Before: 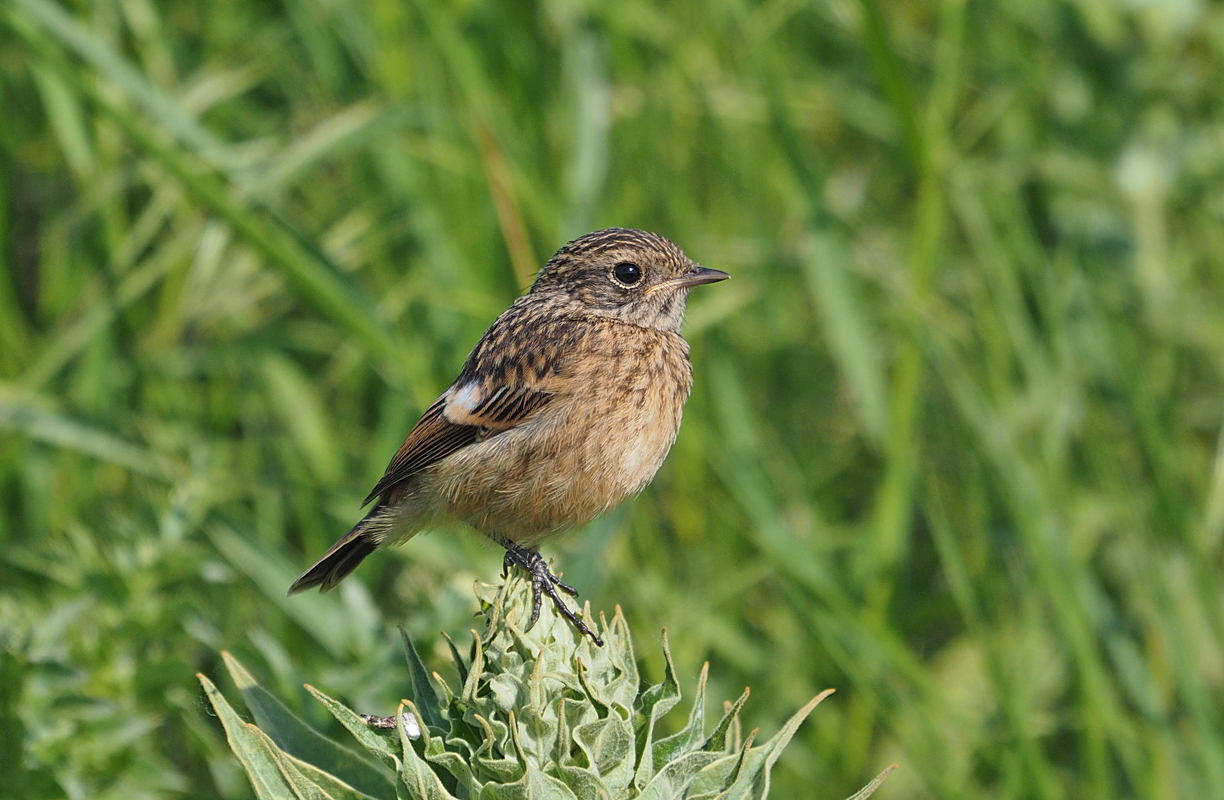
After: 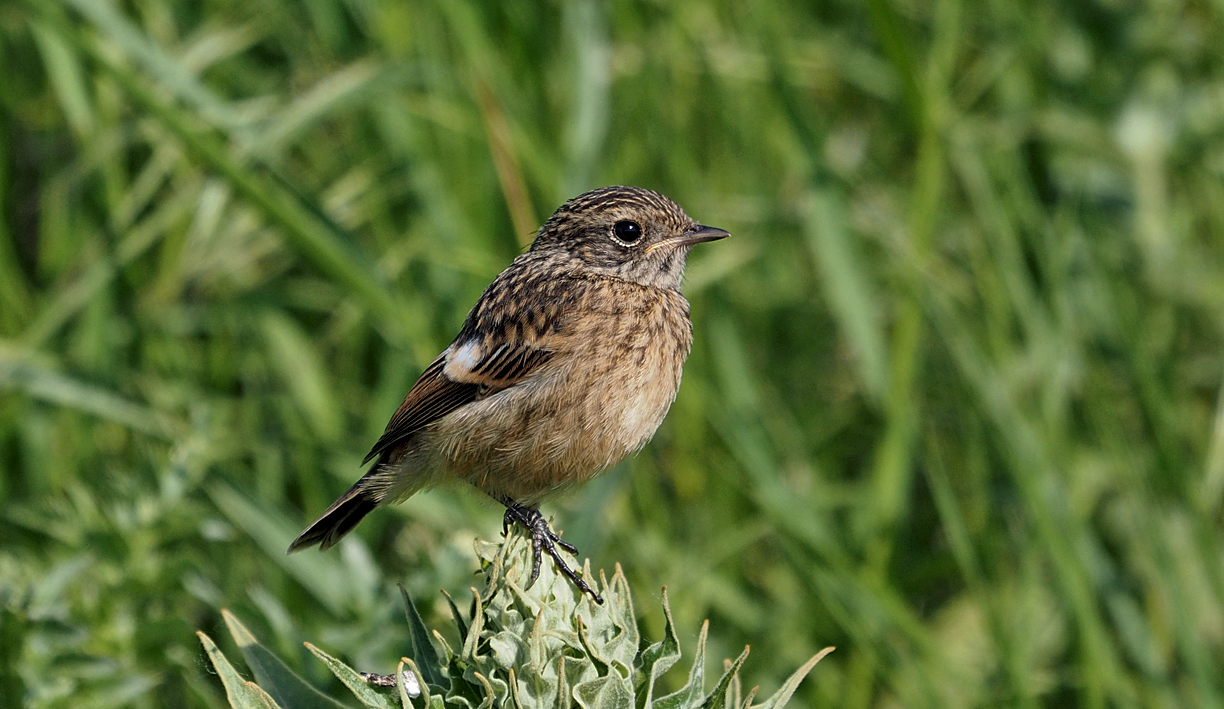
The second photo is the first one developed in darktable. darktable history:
exposure: exposure -0.49 EV, compensate highlight preservation false
local contrast: highlights 179%, shadows 132%, detail 139%, midtone range 0.259
crop and rotate: top 5.456%, bottom 5.817%
